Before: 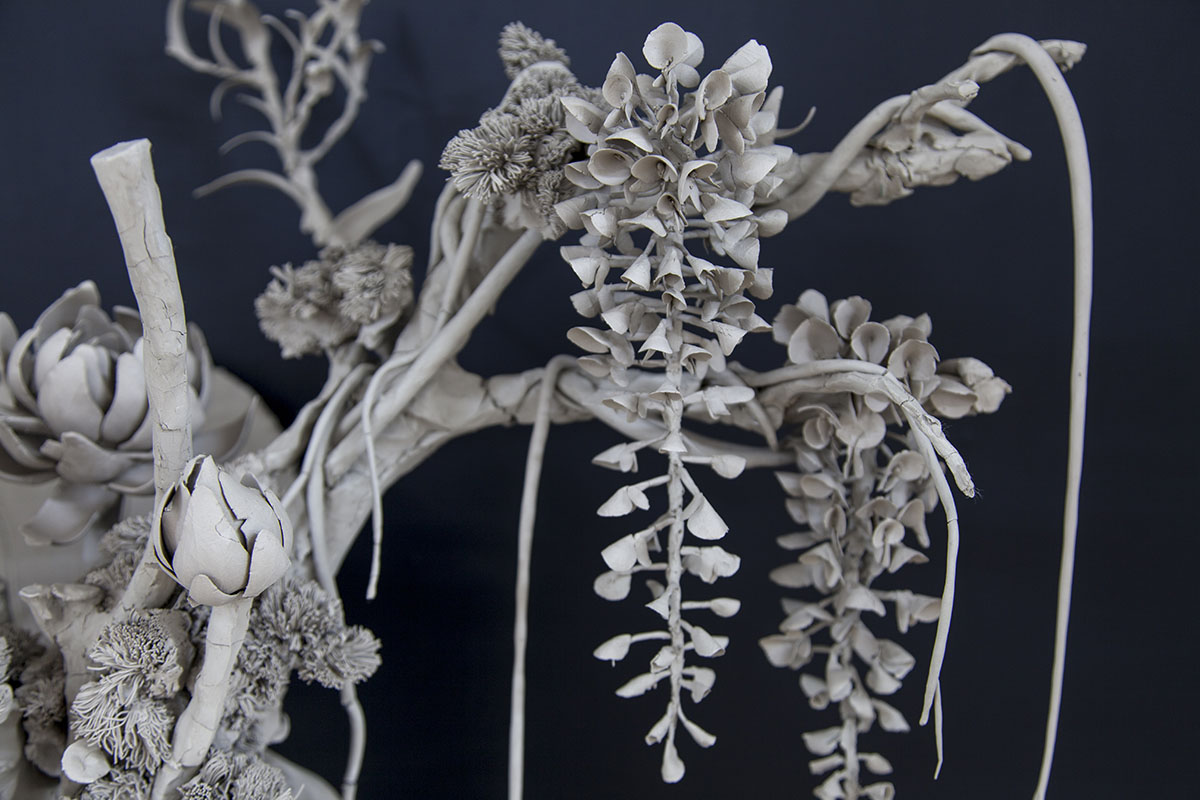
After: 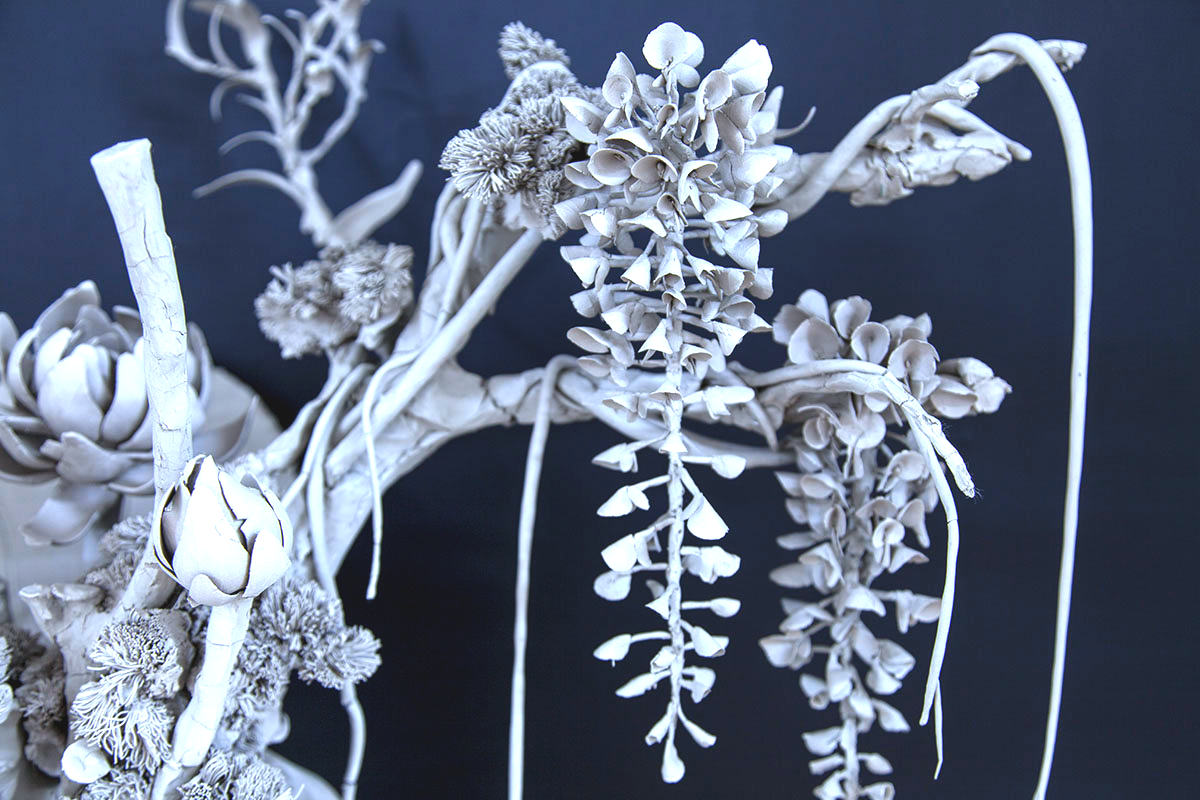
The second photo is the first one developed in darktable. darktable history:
exposure: black level correction -0.005, exposure 1.002 EV, compensate highlight preservation false
local contrast: highlights 100%, shadows 100%, detail 120%, midtone range 0.2
white balance: red 0.948, green 1.02, blue 1.176
